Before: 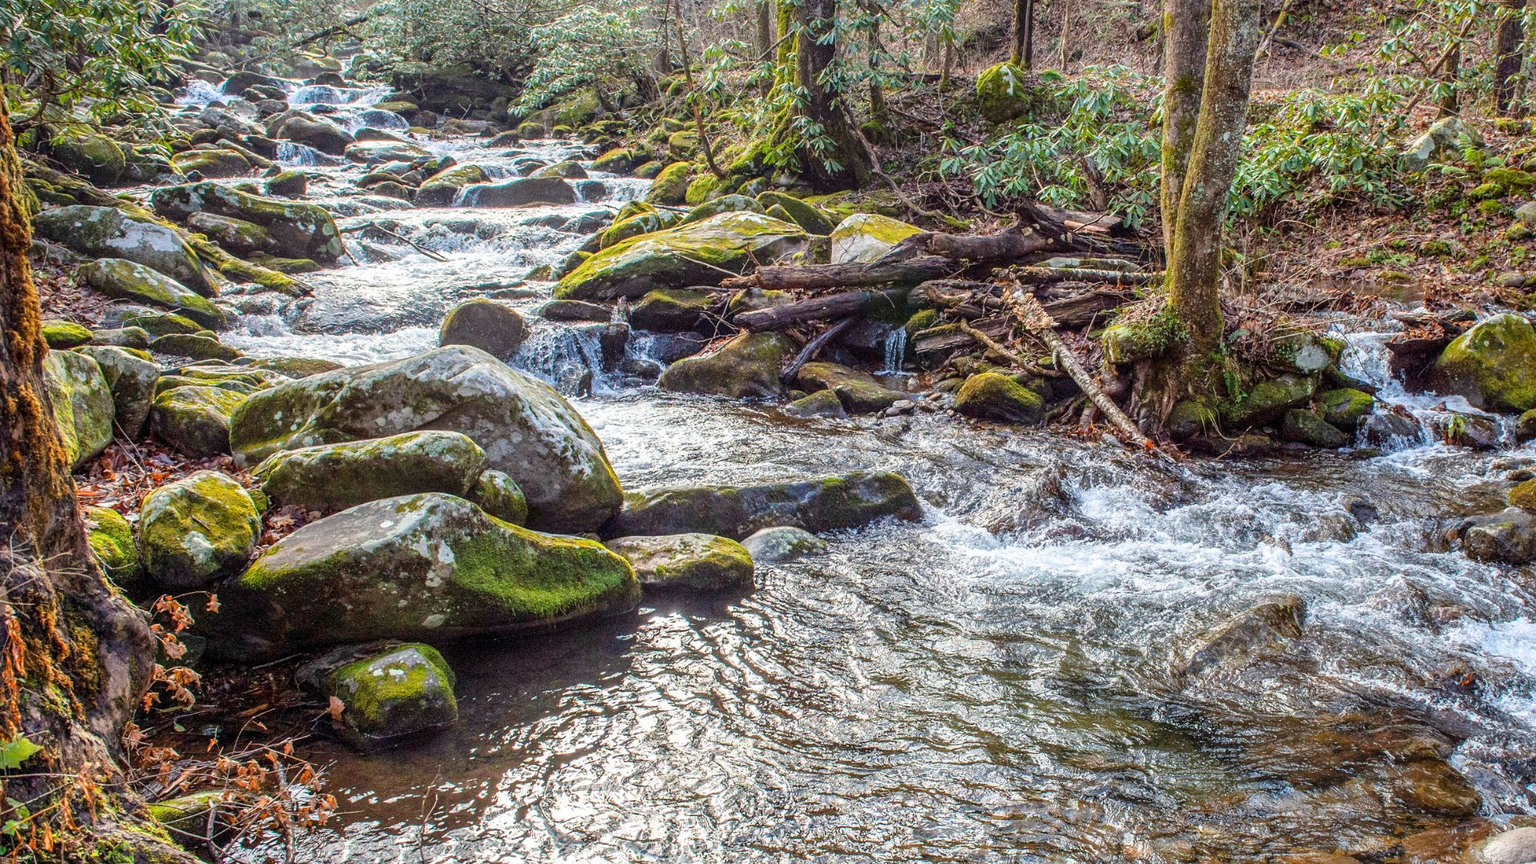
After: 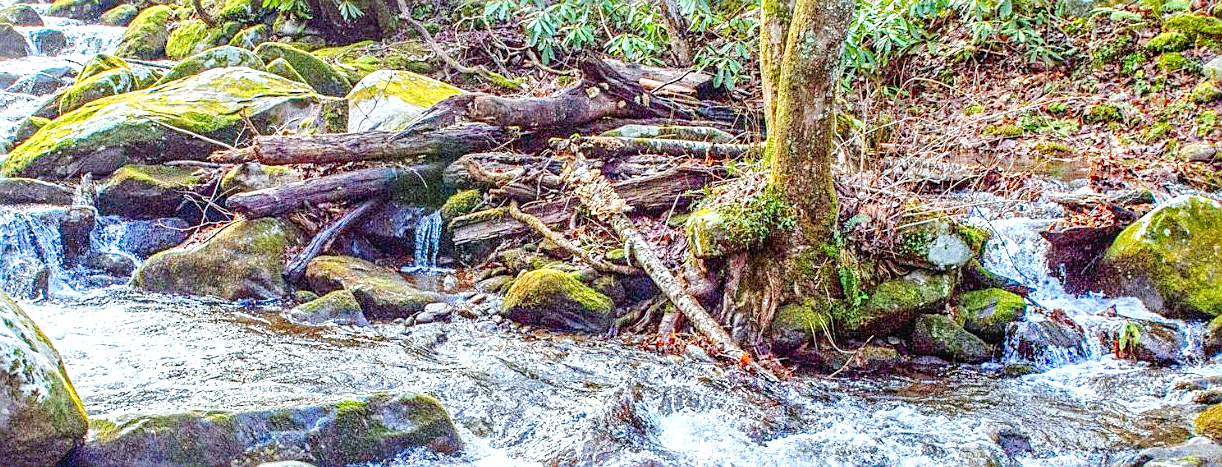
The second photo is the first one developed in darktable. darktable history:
tone curve: curves: ch0 [(0, 0) (0.003, 0.023) (0.011, 0.025) (0.025, 0.029) (0.044, 0.047) (0.069, 0.079) (0.1, 0.113) (0.136, 0.152) (0.177, 0.199) (0.224, 0.26) (0.277, 0.333) (0.335, 0.404) (0.399, 0.48) (0.468, 0.559) (0.543, 0.635) (0.623, 0.713) (0.709, 0.797) (0.801, 0.879) (0.898, 0.953) (1, 1)], preserve colors none
tone equalizer: on, module defaults
exposure: exposure 0.2 EV, compensate highlight preservation false
levels: levels [0, 0.397, 0.955]
local contrast: shadows 94%
sharpen: on, module defaults
white balance: red 0.925, blue 1.046
crop: left 36.005%, top 18.293%, right 0.31%, bottom 38.444%
